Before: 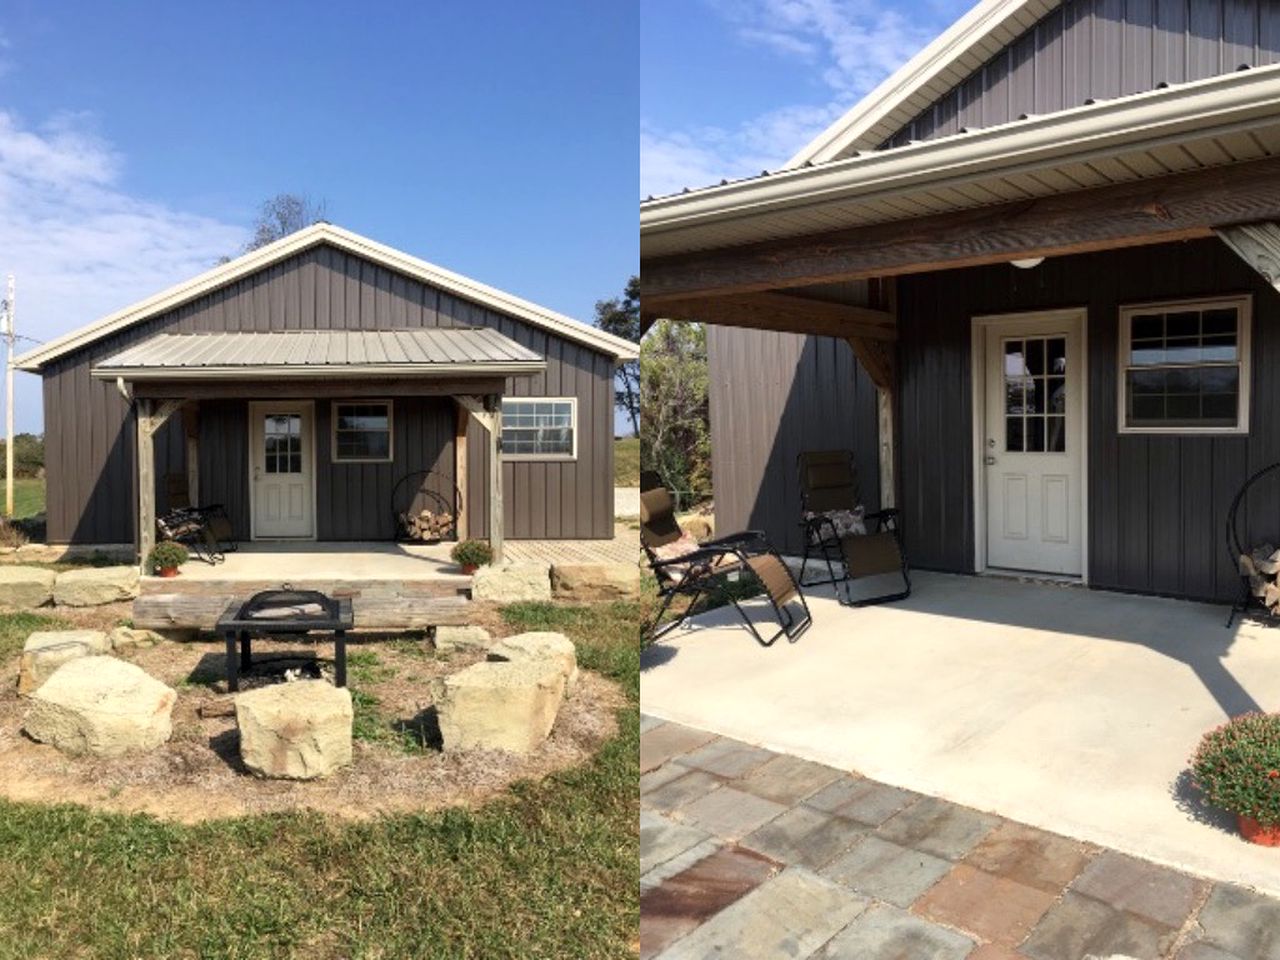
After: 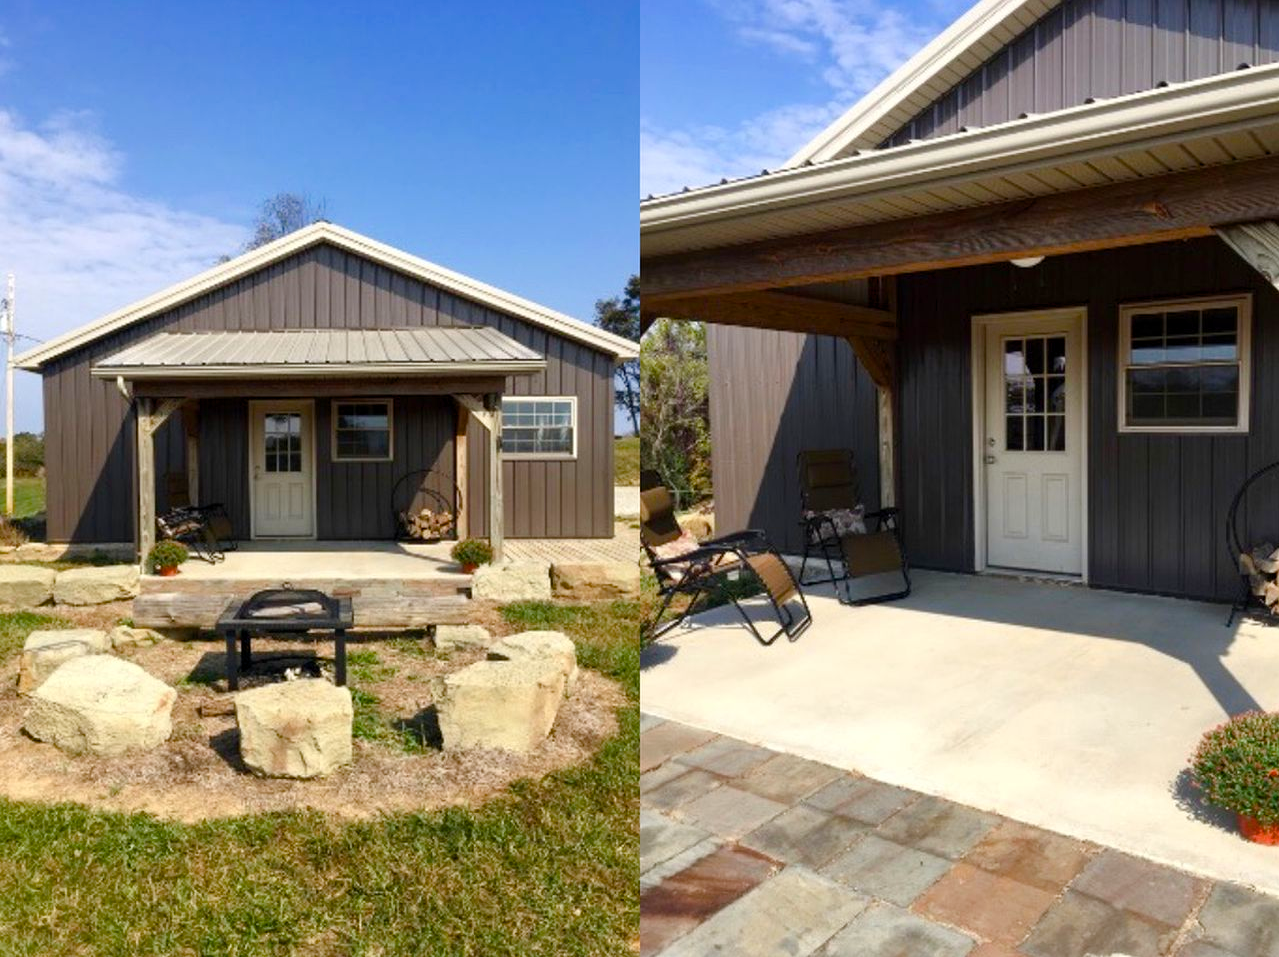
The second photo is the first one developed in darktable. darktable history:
color balance rgb: perceptual saturation grading › global saturation 24.173%, perceptual saturation grading › highlights -23.981%, perceptual saturation grading › mid-tones 24.479%, perceptual saturation grading › shadows 41.189%
crop: top 0.109%, bottom 0.129%
